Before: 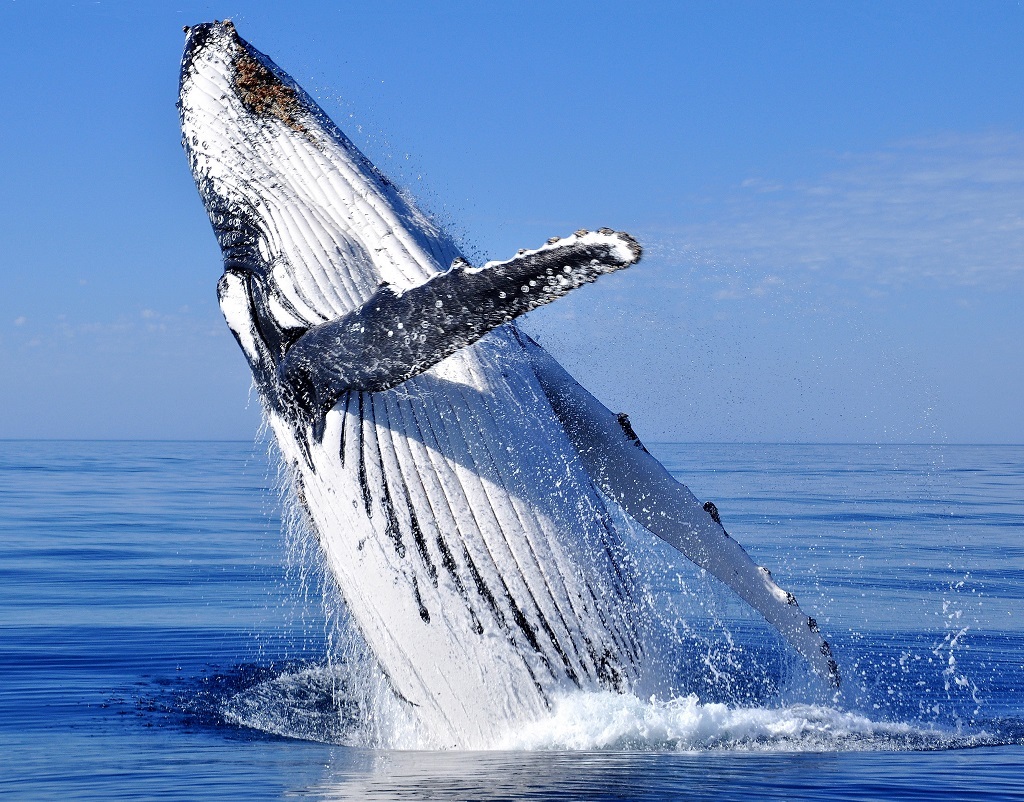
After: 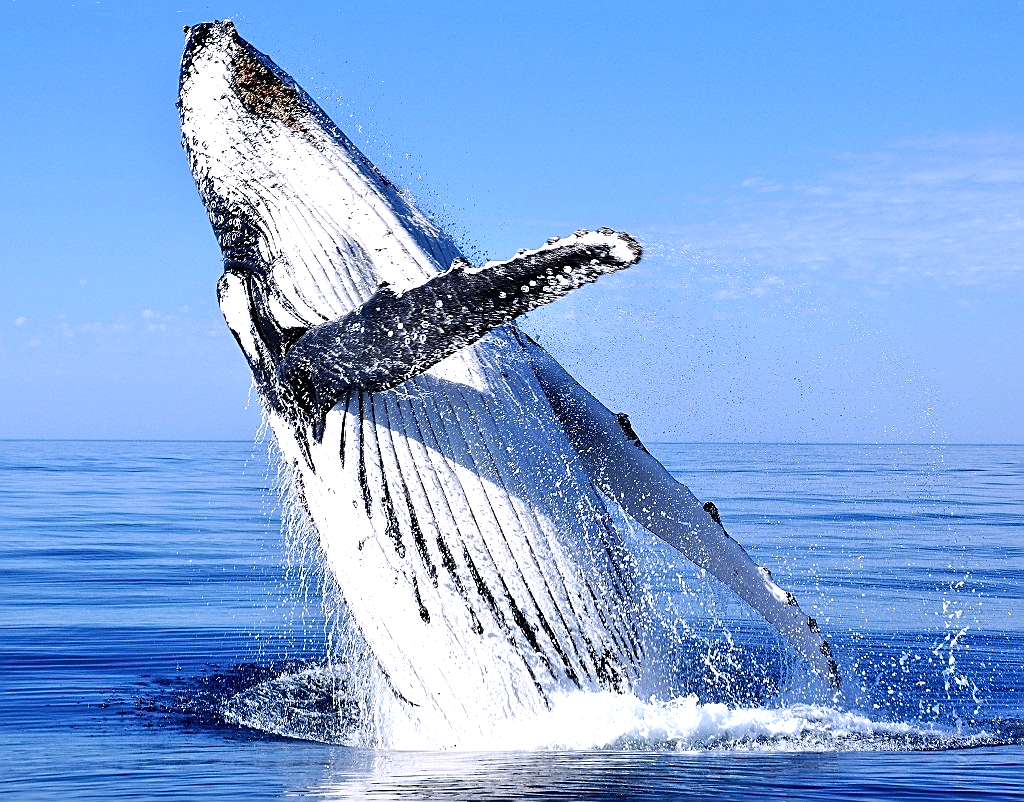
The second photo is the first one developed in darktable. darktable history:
tone equalizer: -8 EV -0.75 EV, -7 EV -0.7 EV, -6 EV -0.6 EV, -5 EV -0.4 EV, -3 EV 0.4 EV, -2 EV 0.6 EV, -1 EV 0.7 EV, +0 EV 0.75 EV, edges refinement/feathering 500, mask exposure compensation -1.57 EV, preserve details no
sharpen: on, module defaults
white balance: red 1.009, blue 1.027
